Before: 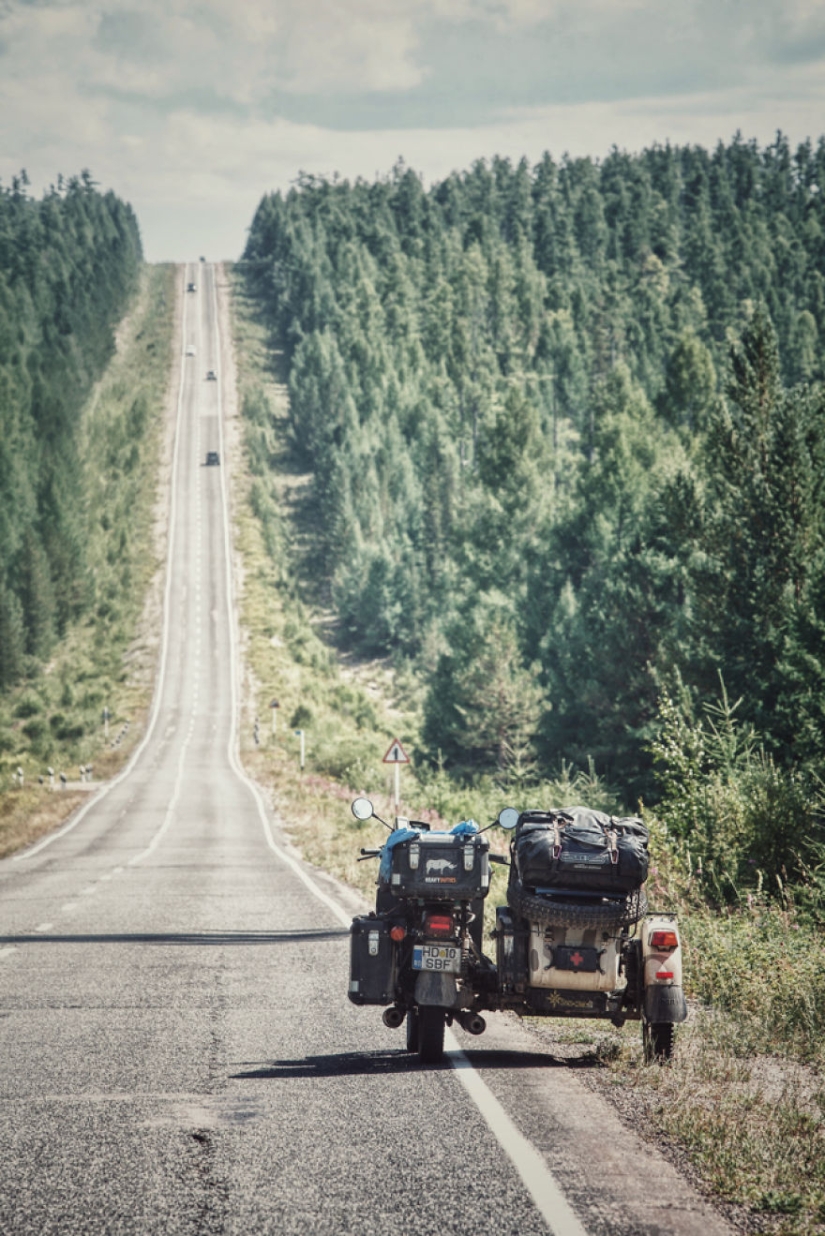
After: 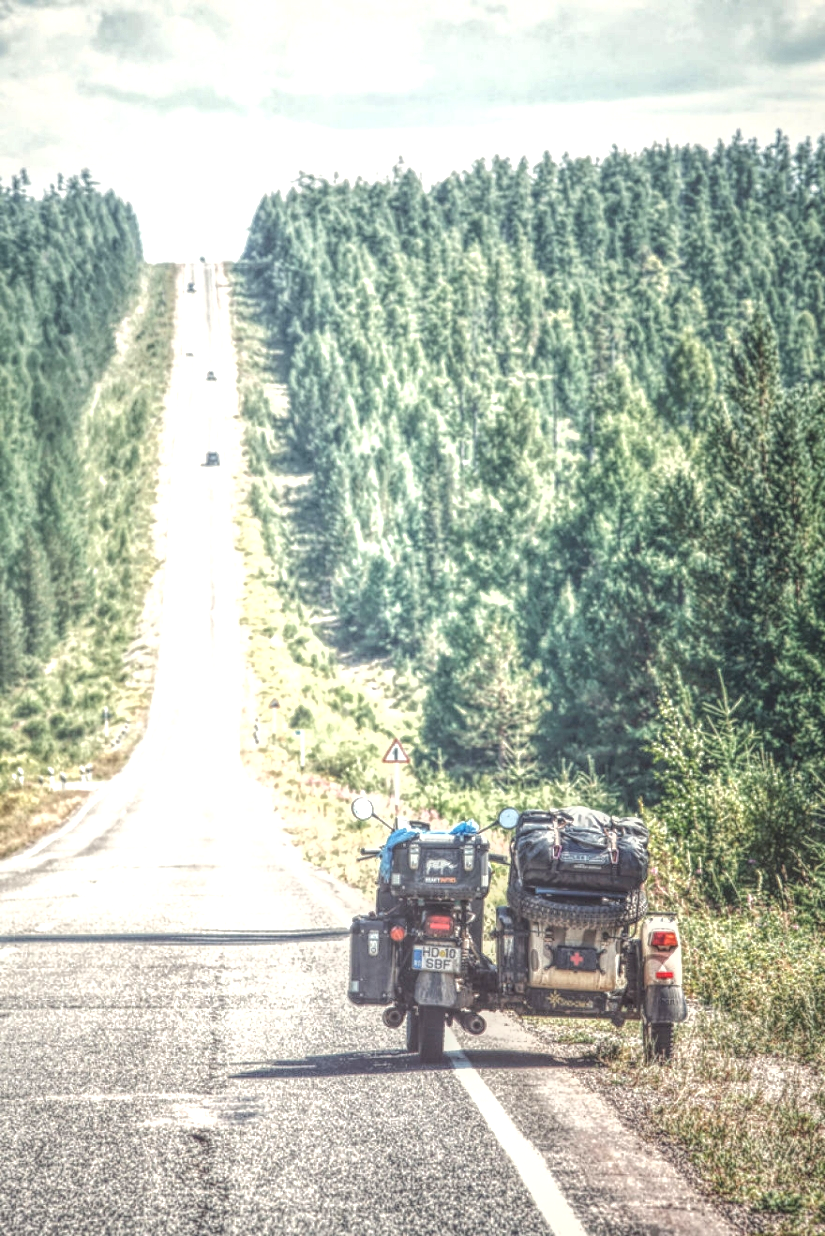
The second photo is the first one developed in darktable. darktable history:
exposure: black level correction 0, exposure 1.001 EV, compensate highlight preservation false
local contrast: highlights 20%, shadows 29%, detail 200%, midtone range 0.2
